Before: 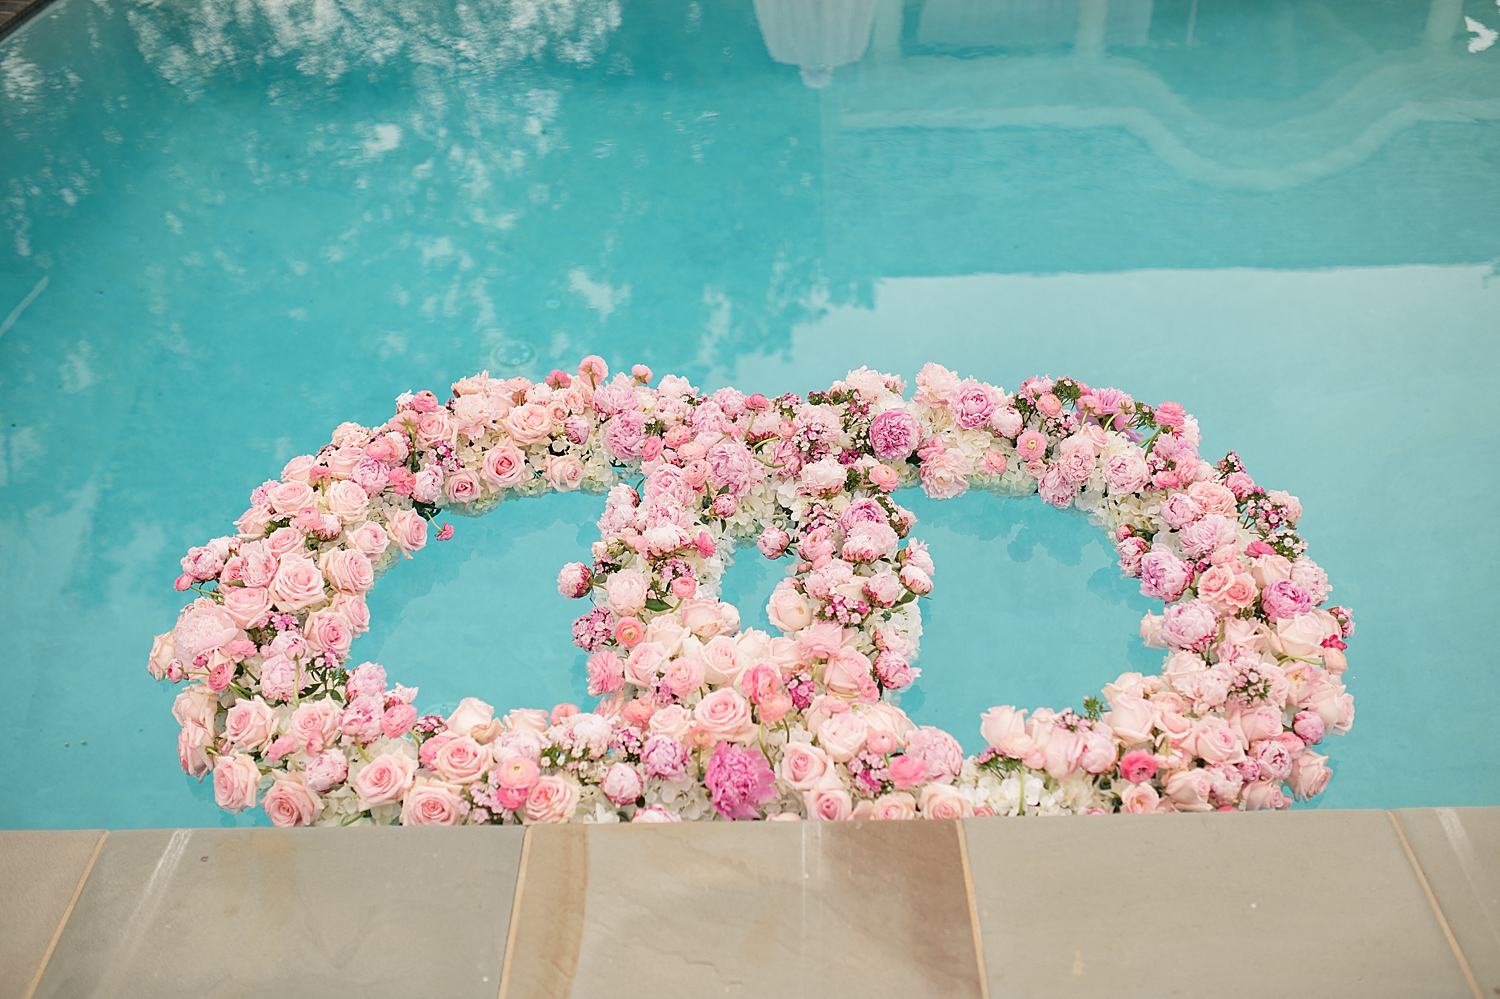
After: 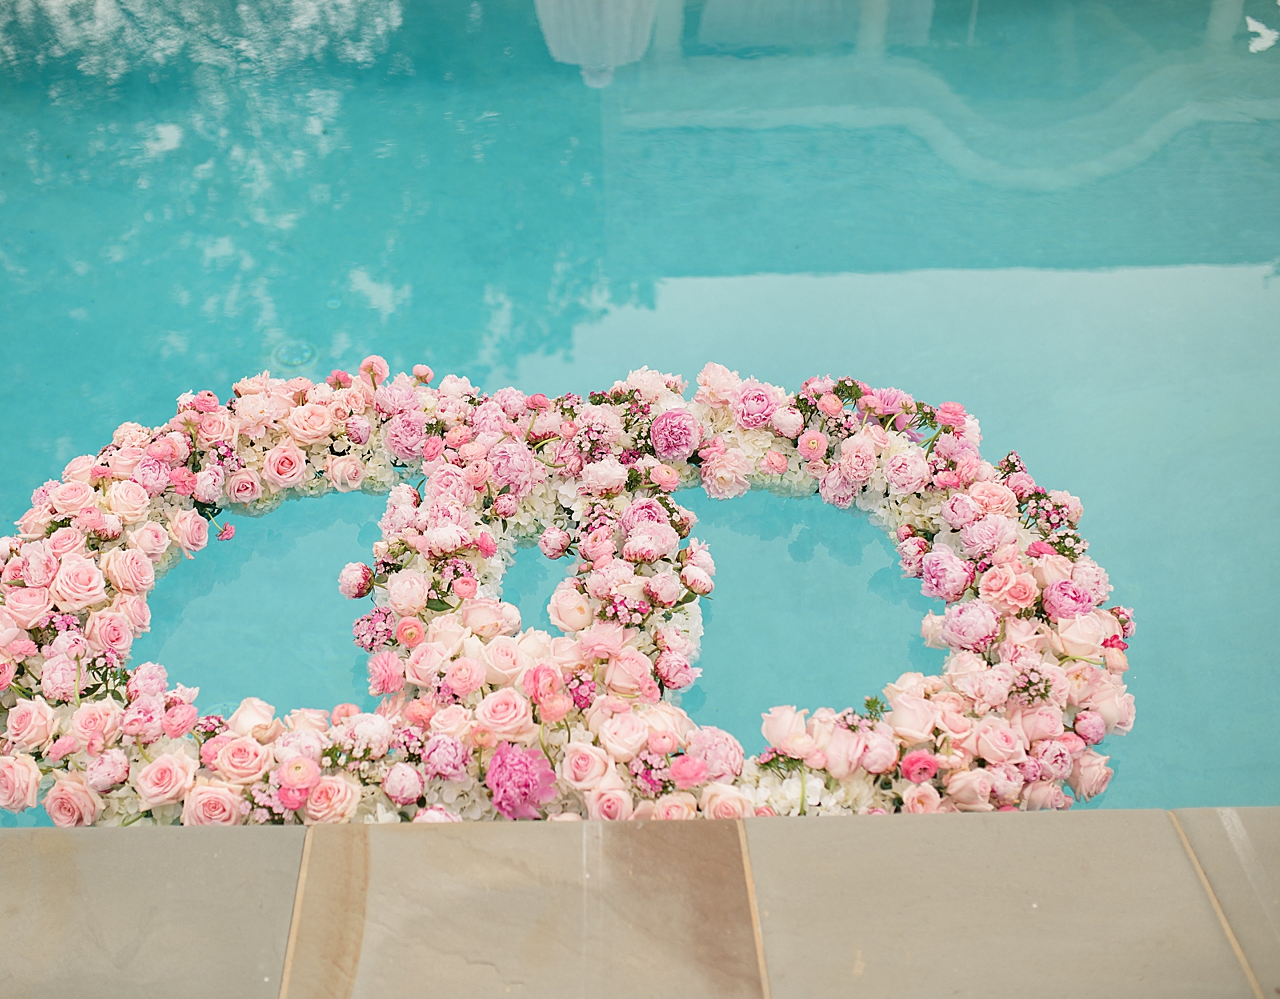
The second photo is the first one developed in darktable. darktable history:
crop and rotate: left 14.651%
